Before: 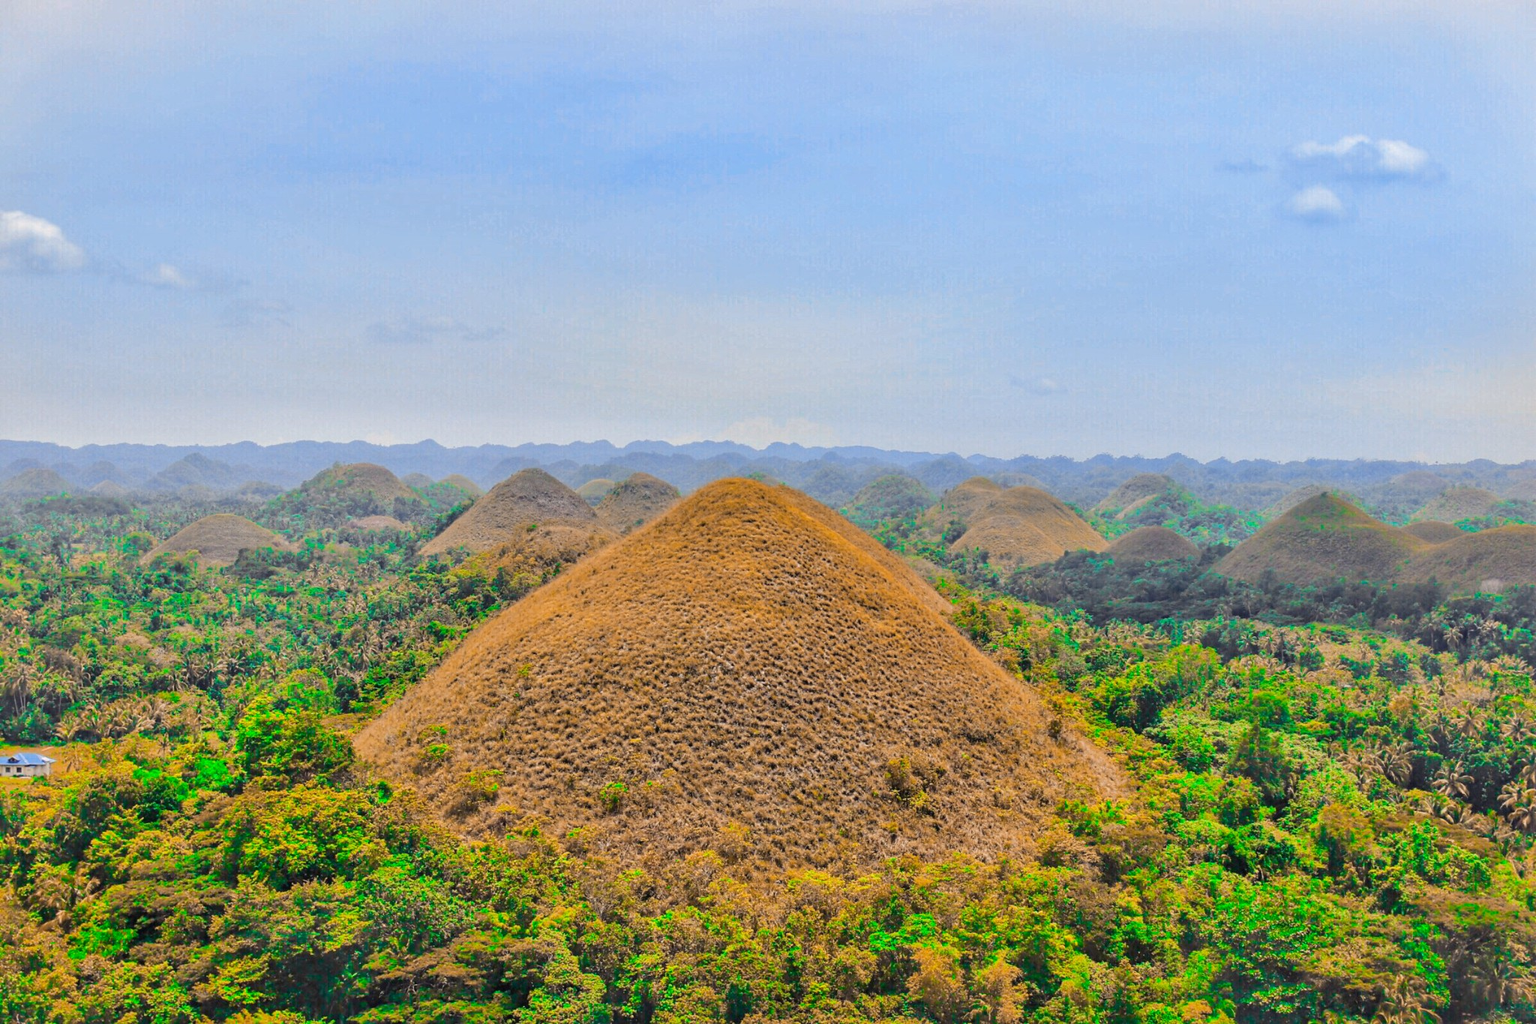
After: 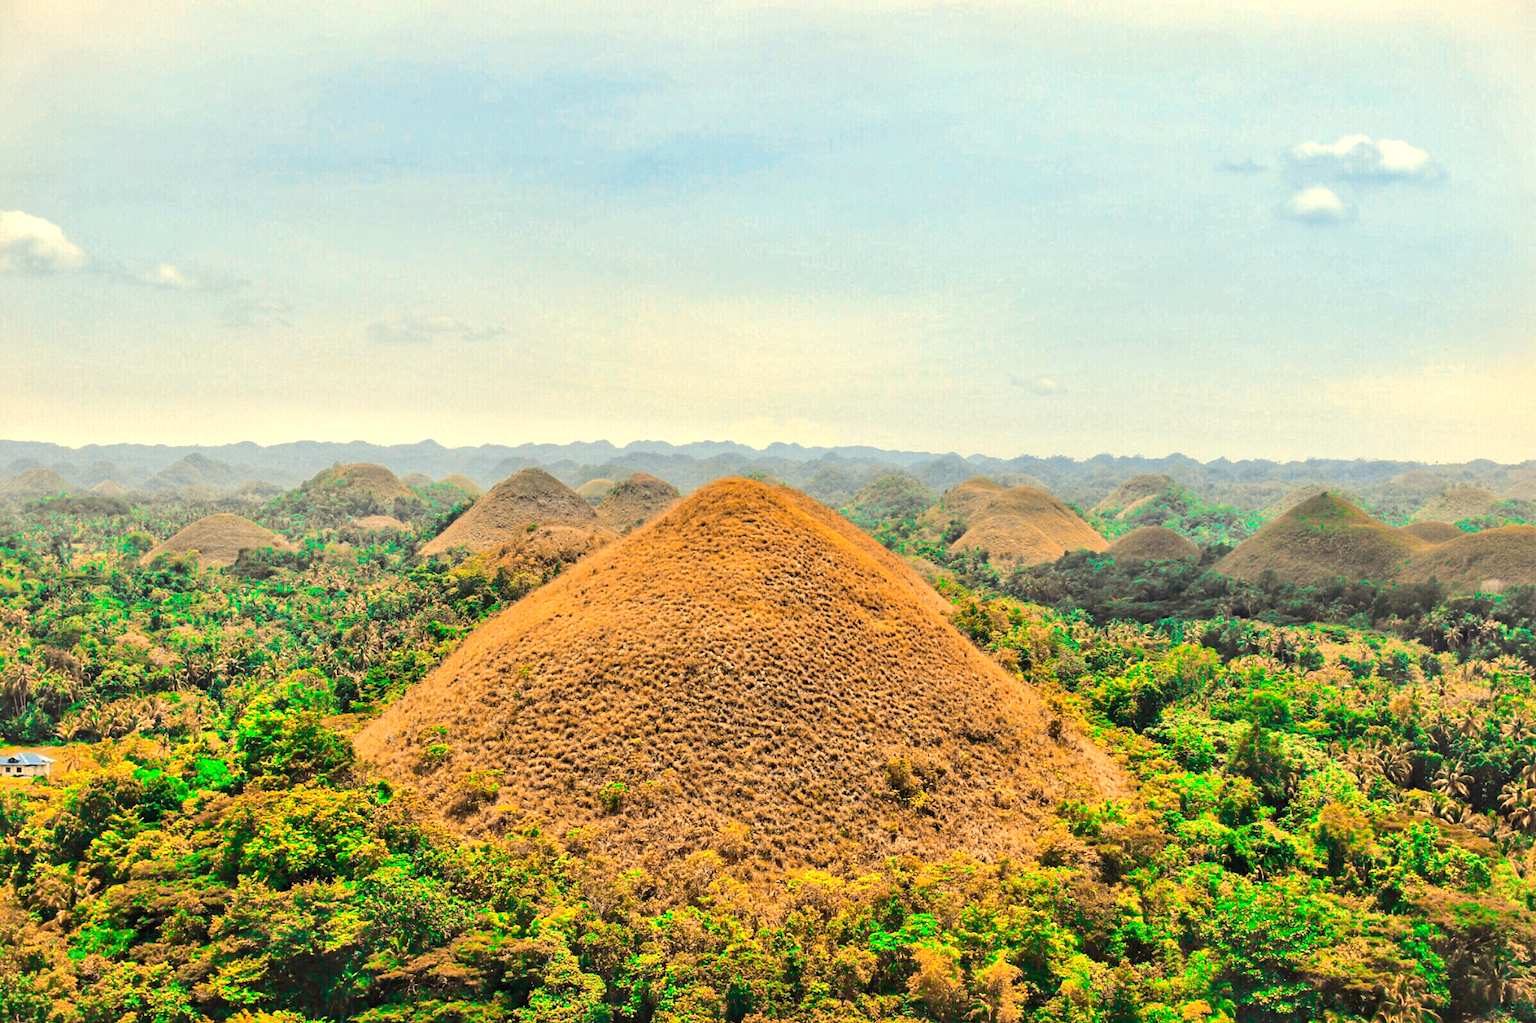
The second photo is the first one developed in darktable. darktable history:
vignetting: fall-off start 97.28%, fall-off radius 79%, brightness -0.462, saturation -0.3, width/height ratio 1.114, dithering 8-bit output, unbound false
white balance: red 1.08, blue 0.791
tone equalizer: -8 EV -0.75 EV, -7 EV -0.7 EV, -6 EV -0.6 EV, -5 EV -0.4 EV, -3 EV 0.4 EV, -2 EV 0.6 EV, -1 EV 0.7 EV, +0 EV 0.75 EV, edges refinement/feathering 500, mask exposure compensation -1.57 EV, preserve details no
